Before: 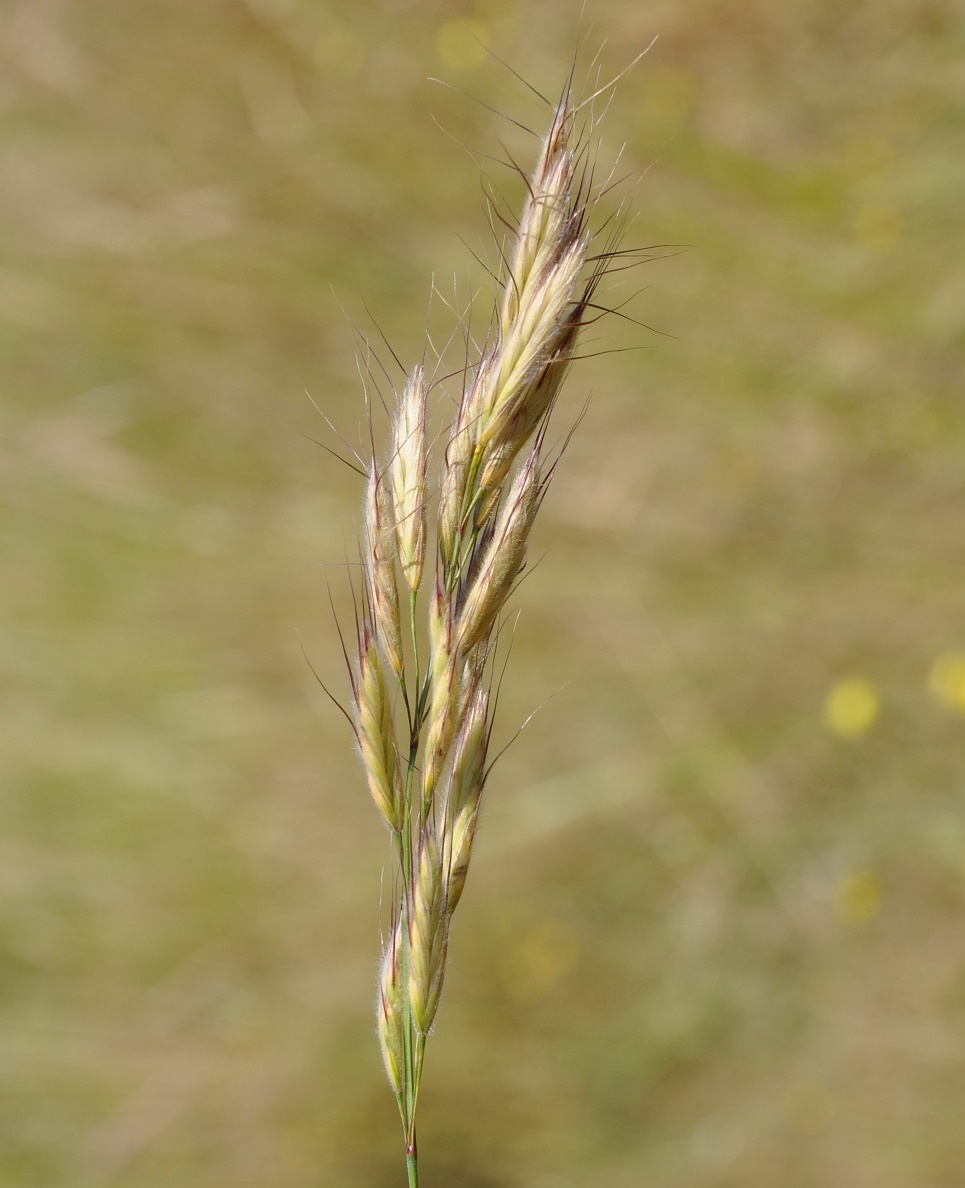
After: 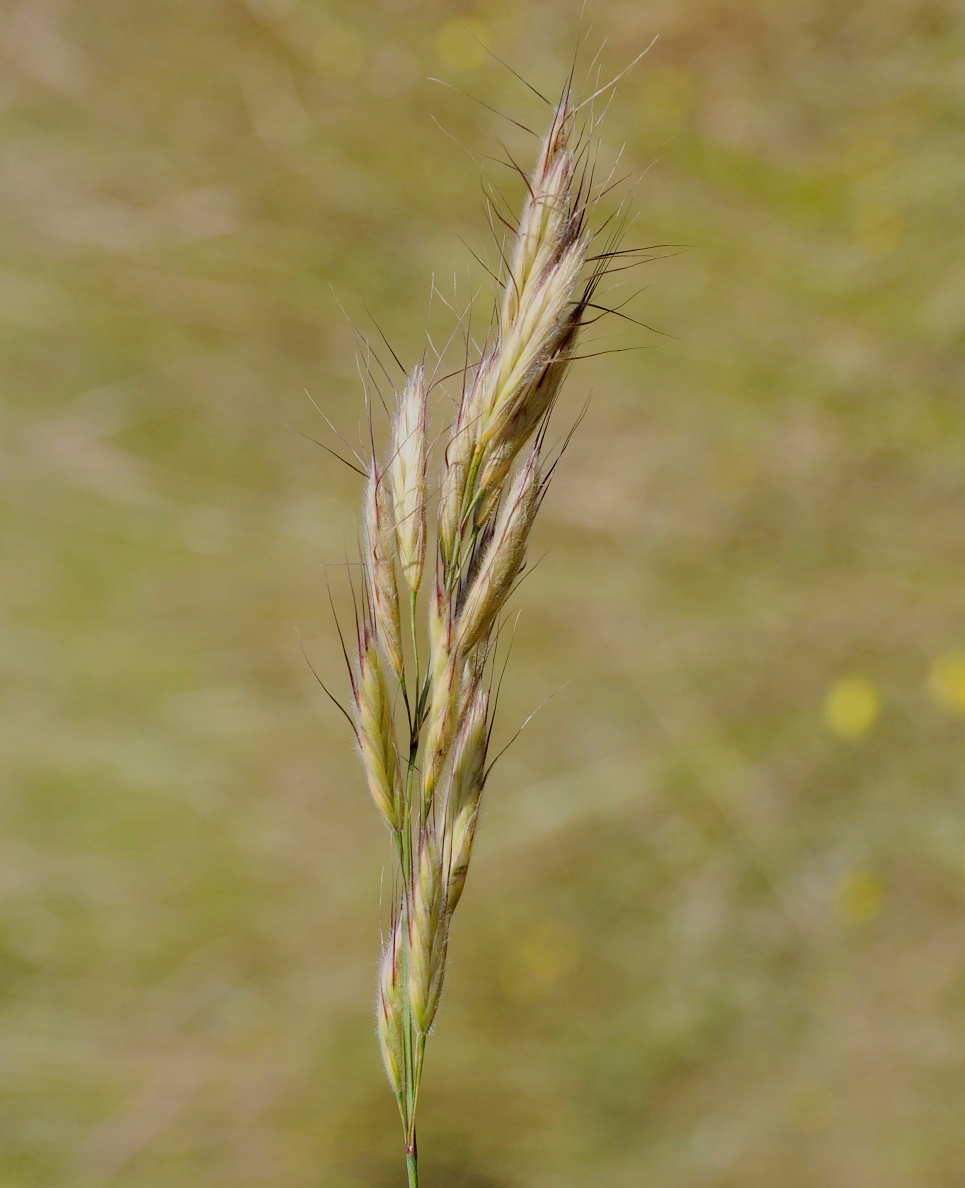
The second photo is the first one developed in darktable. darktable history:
haze removal: compatibility mode true, adaptive false
filmic rgb: black relative exposure -7.32 EV, white relative exposure 5.09 EV, hardness 3.2
